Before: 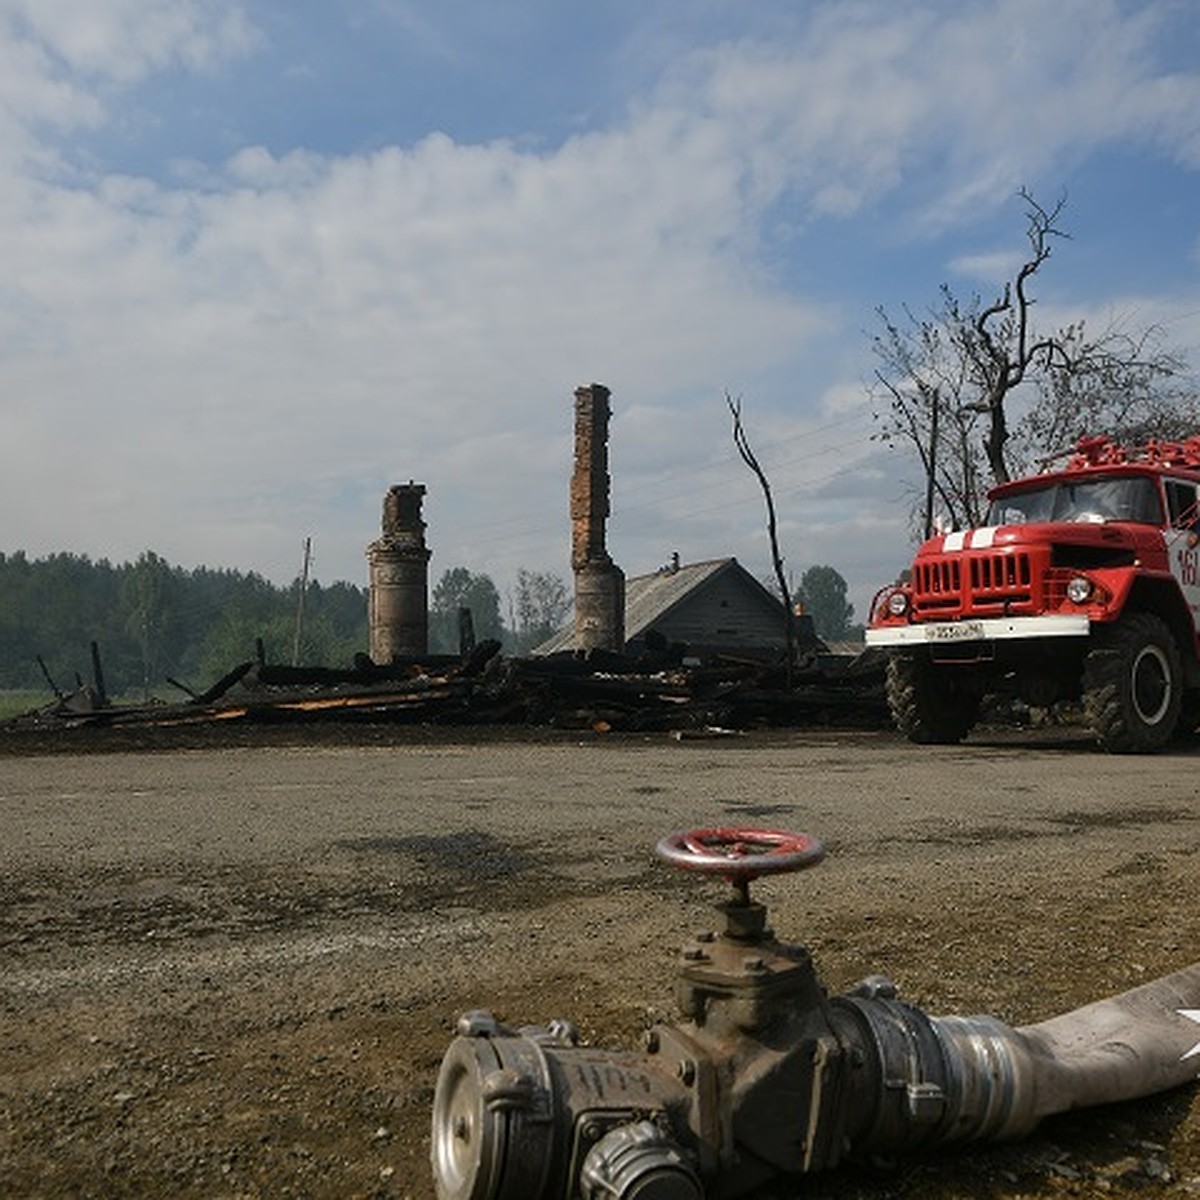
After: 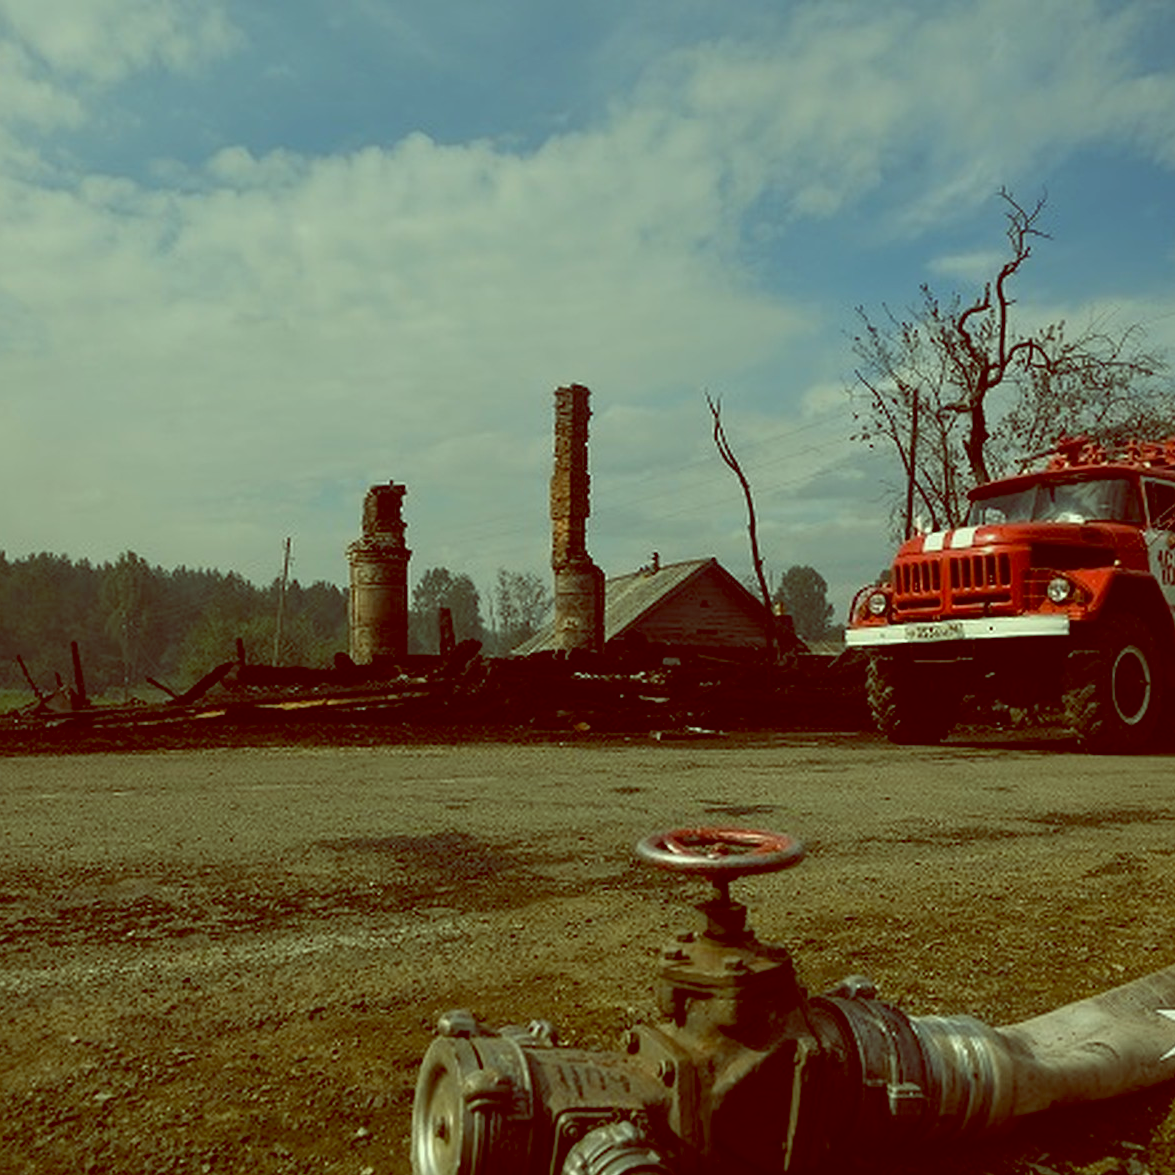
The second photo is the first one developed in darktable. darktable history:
crop: left 1.743%, right 0.268%, bottom 2.011%
shadows and highlights: shadows 4.1, highlights -17.6, soften with gaussian
color balance: lift [1, 1.015, 0.987, 0.985], gamma [1, 0.959, 1.042, 0.958], gain [0.927, 0.938, 1.072, 0.928], contrast 1.5%
color correction: highlights a* 0.816, highlights b* 2.78, saturation 1.1
